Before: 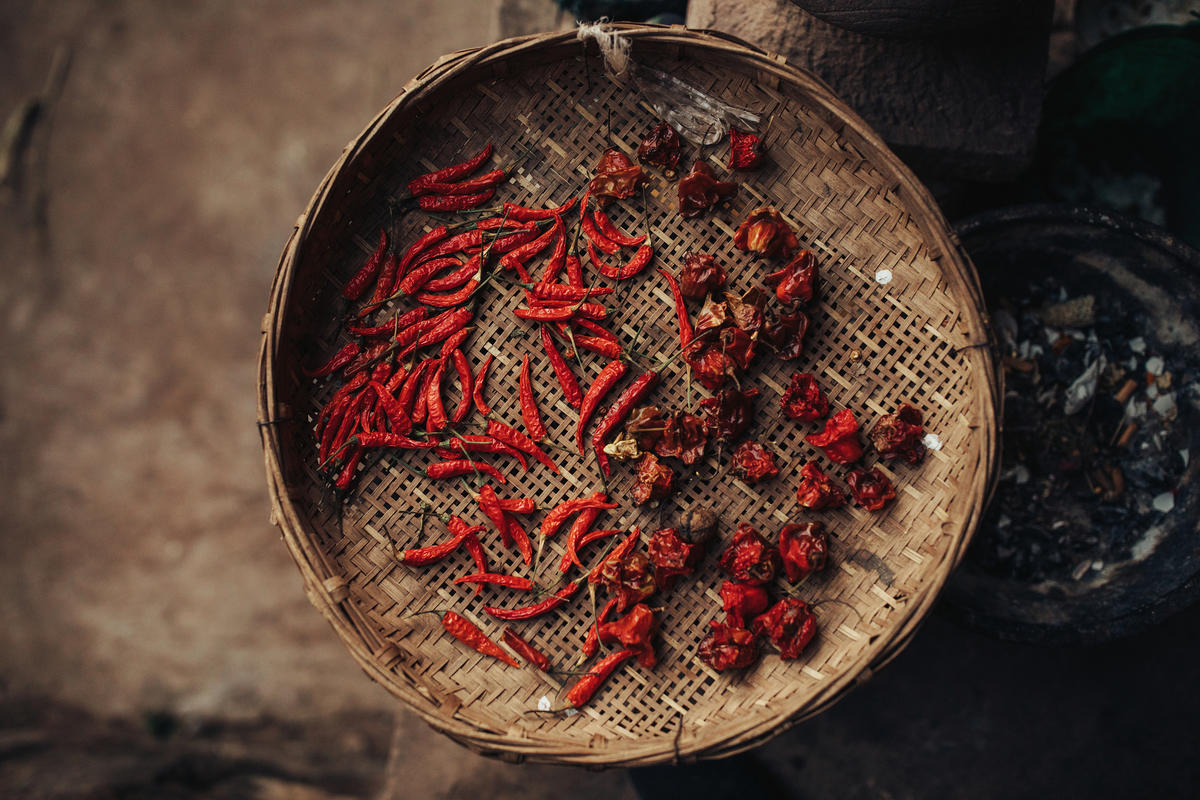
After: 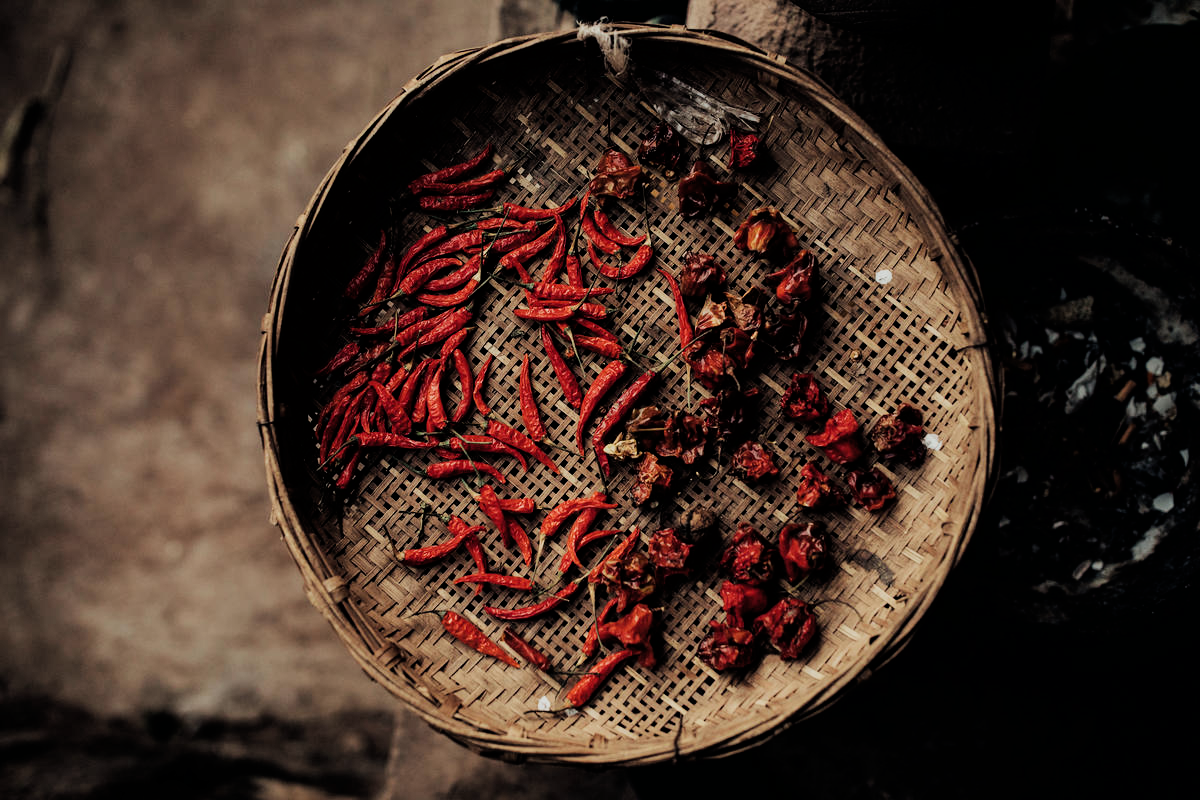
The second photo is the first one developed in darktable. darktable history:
filmic rgb: black relative exposure -5.03 EV, white relative exposure 3.97 EV, hardness 2.88, contrast 1.297, highlights saturation mix -29.89%
